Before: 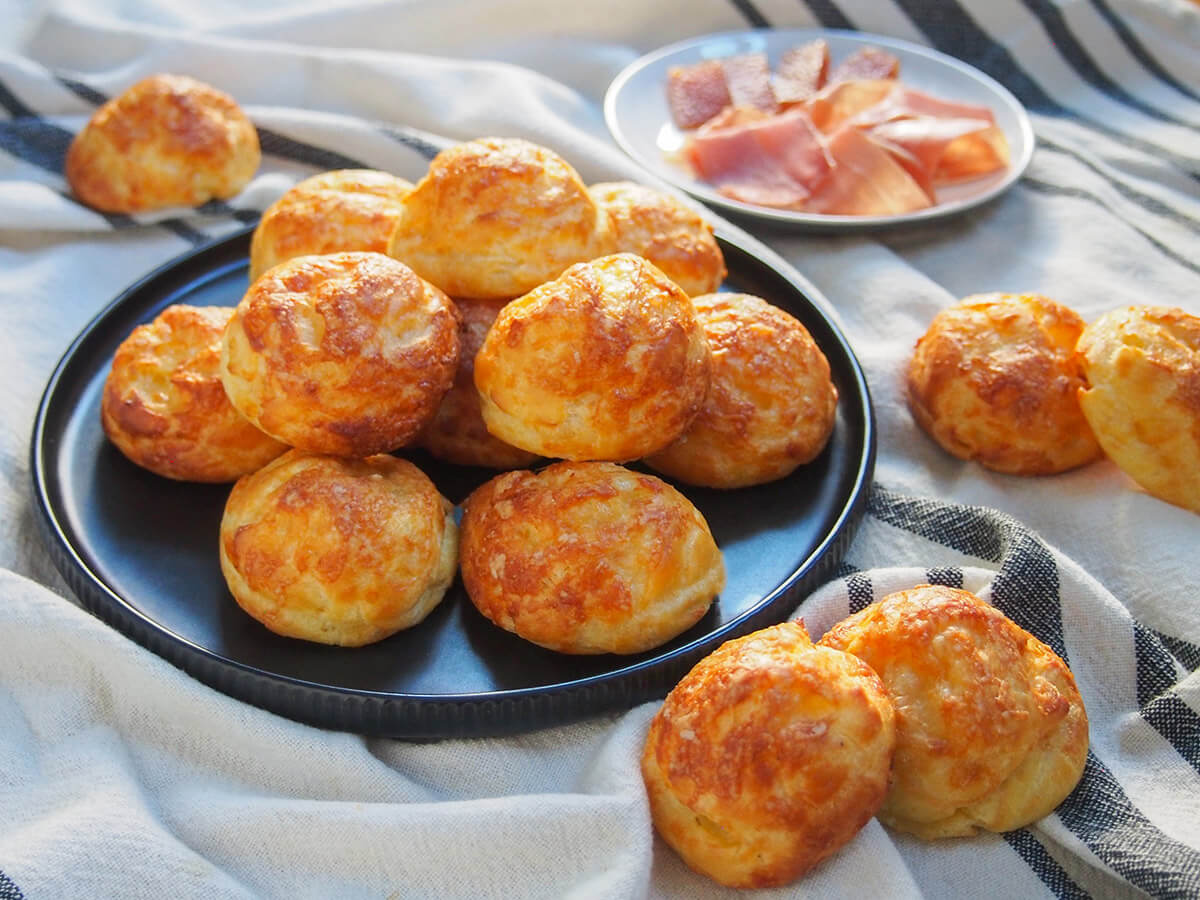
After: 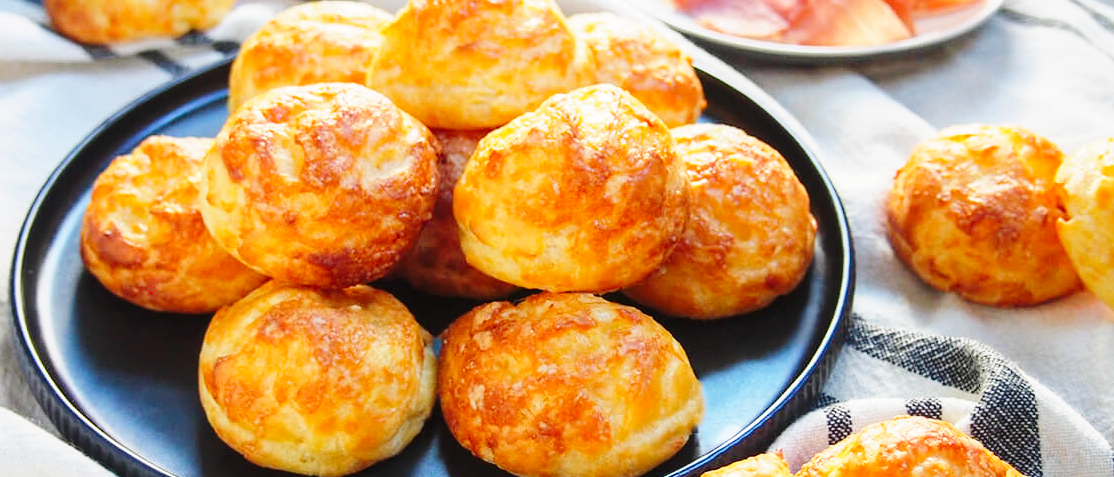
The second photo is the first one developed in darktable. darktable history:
crop: left 1.761%, top 18.857%, right 5.374%, bottom 28.076%
base curve: curves: ch0 [(0, 0) (0.028, 0.03) (0.121, 0.232) (0.46, 0.748) (0.859, 0.968) (1, 1)], preserve colors none
